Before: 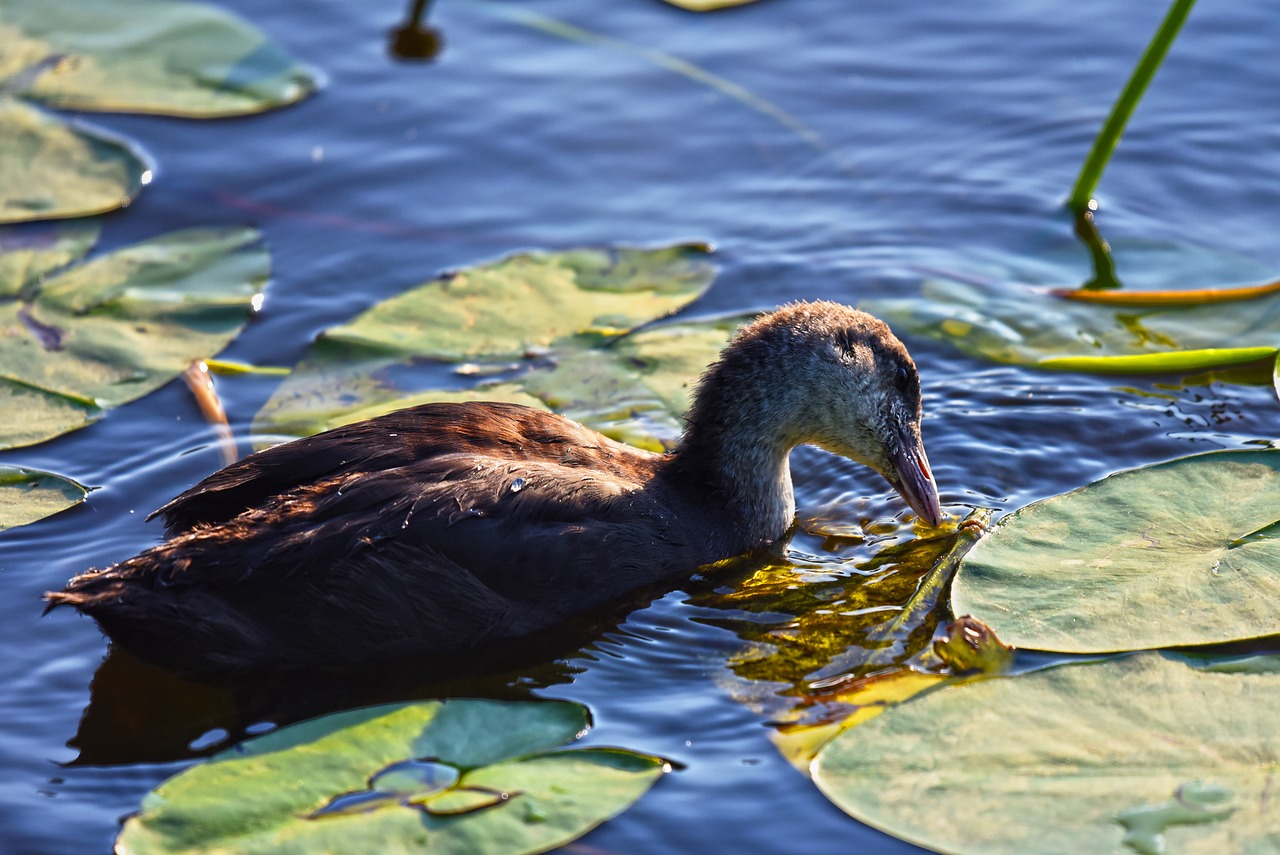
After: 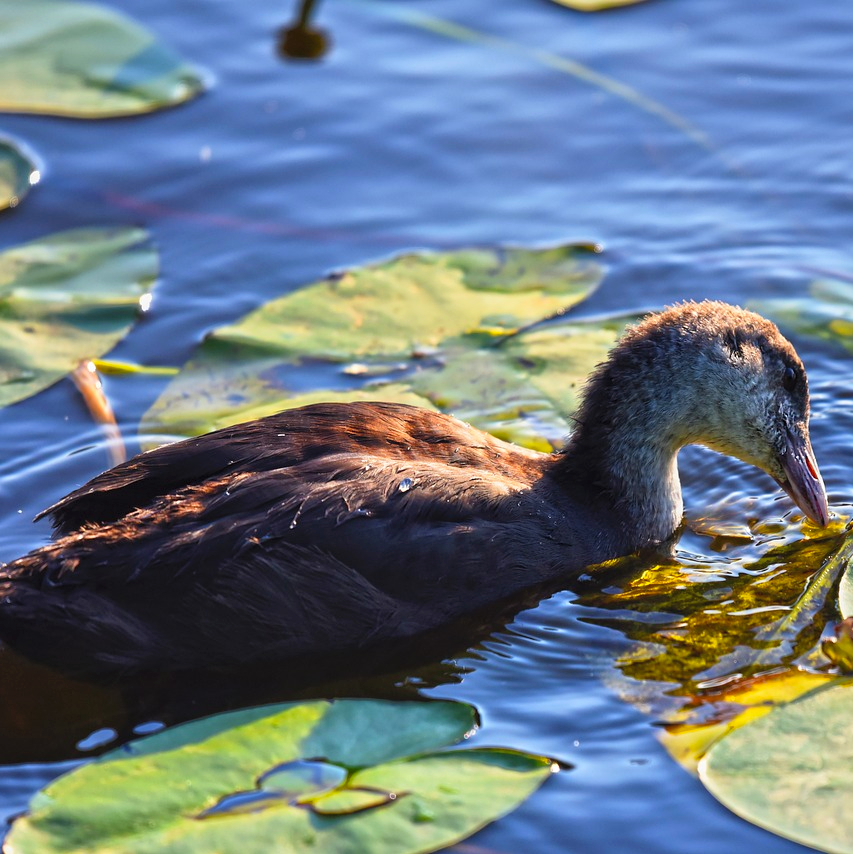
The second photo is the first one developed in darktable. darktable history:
shadows and highlights: shadows 32, highlights -32, soften with gaussian
contrast brightness saturation: brightness 0.09, saturation 0.19
crop and rotate: left 8.786%, right 24.548%
